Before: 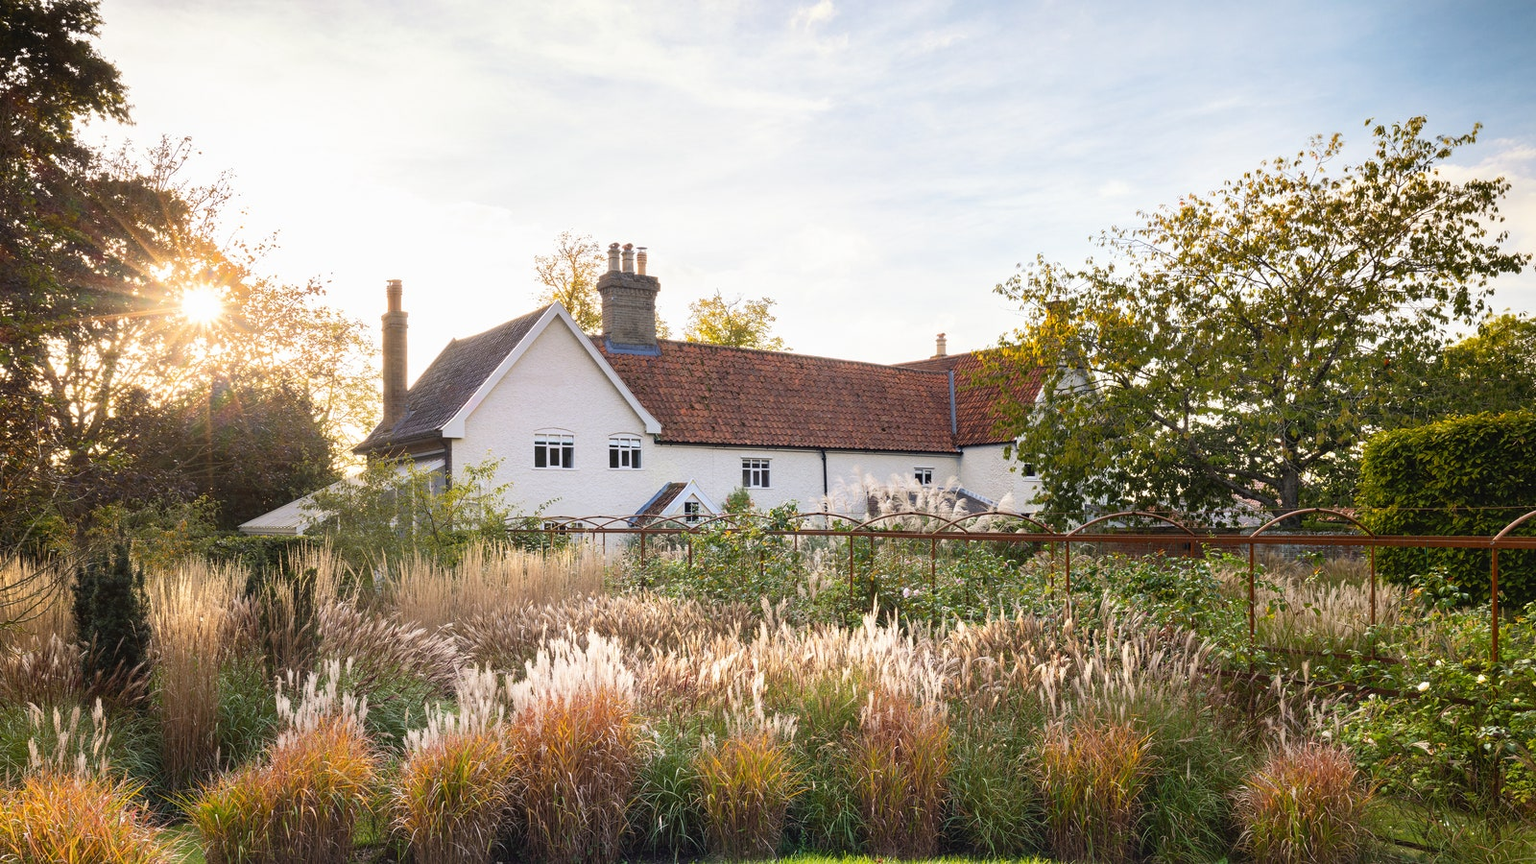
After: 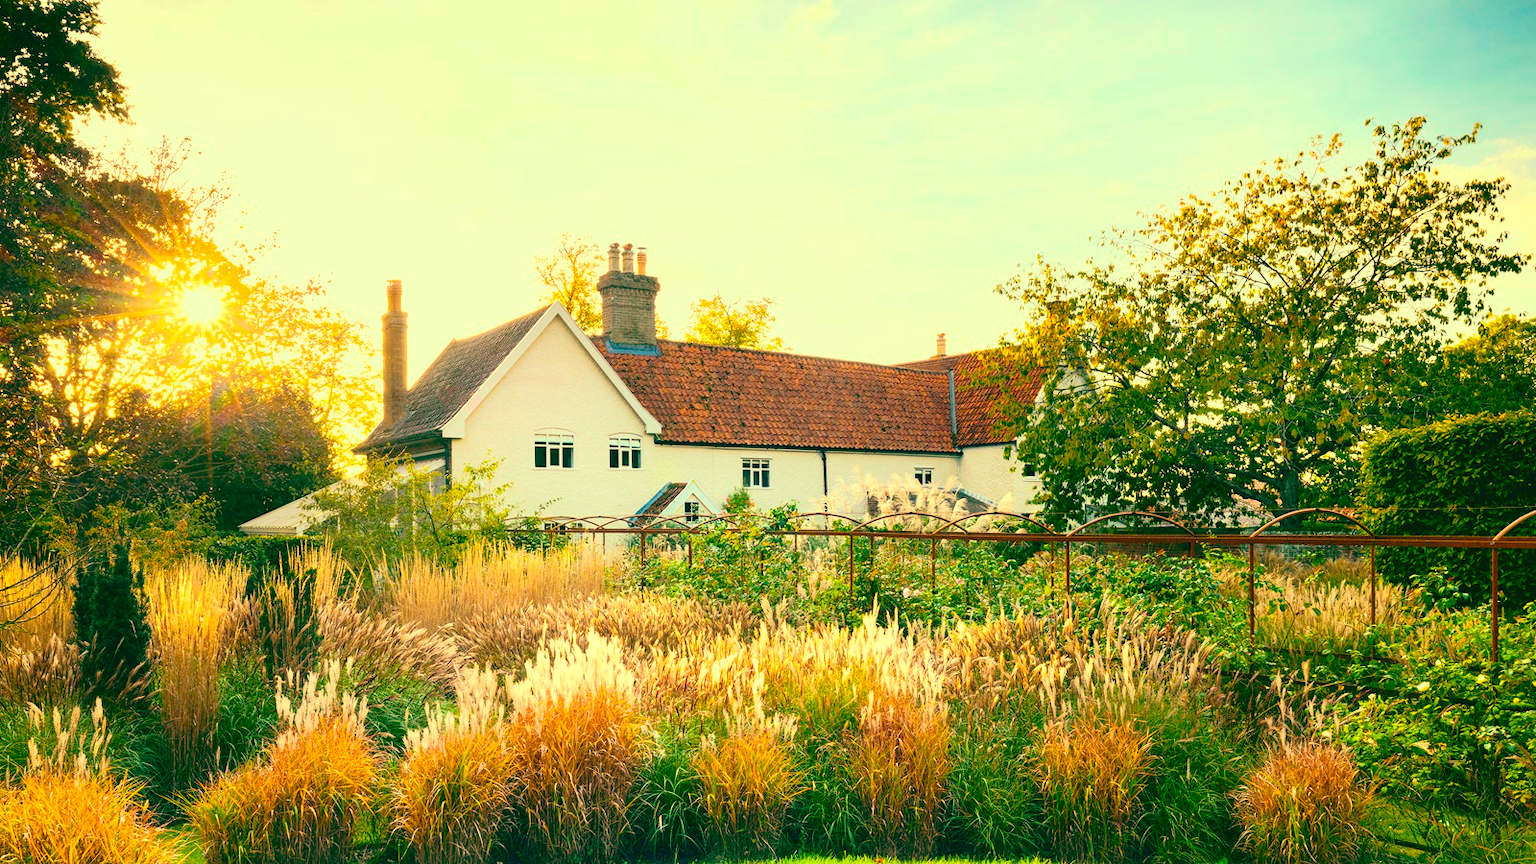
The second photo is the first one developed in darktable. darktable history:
exposure: black level correction 0.001, exposure 0.5 EV, compensate exposure bias true, compensate highlight preservation false
tone curve: curves: ch0 [(0, 0.049) (0.175, 0.178) (0.466, 0.498) (0.715, 0.767) (0.819, 0.851) (1, 0.961)]; ch1 [(0, 0) (0.437, 0.398) (0.476, 0.466) (0.505, 0.505) (0.534, 0.544) (0.595, 0.608) (0.641, 0.643) (1, 1)]; ch2 [(0, 0) (0.359, 0.379) (0.437, 0.44) (0.489, 0.495) (0.518, 0.537) (0.579, 0.579) (1, 1)], color space Lab, independent channels, preserve colors none
color balance: mode lift, gamma, gain (sRGB), lift [1, 0.69, 1, 1], gamma [1, 1.482, 1, 1], gain [1, 1, 1, 0.802]
color balance rgb: linear chroma grading › global chroma 15%, perceptual saturation grading › global saturation 30%
